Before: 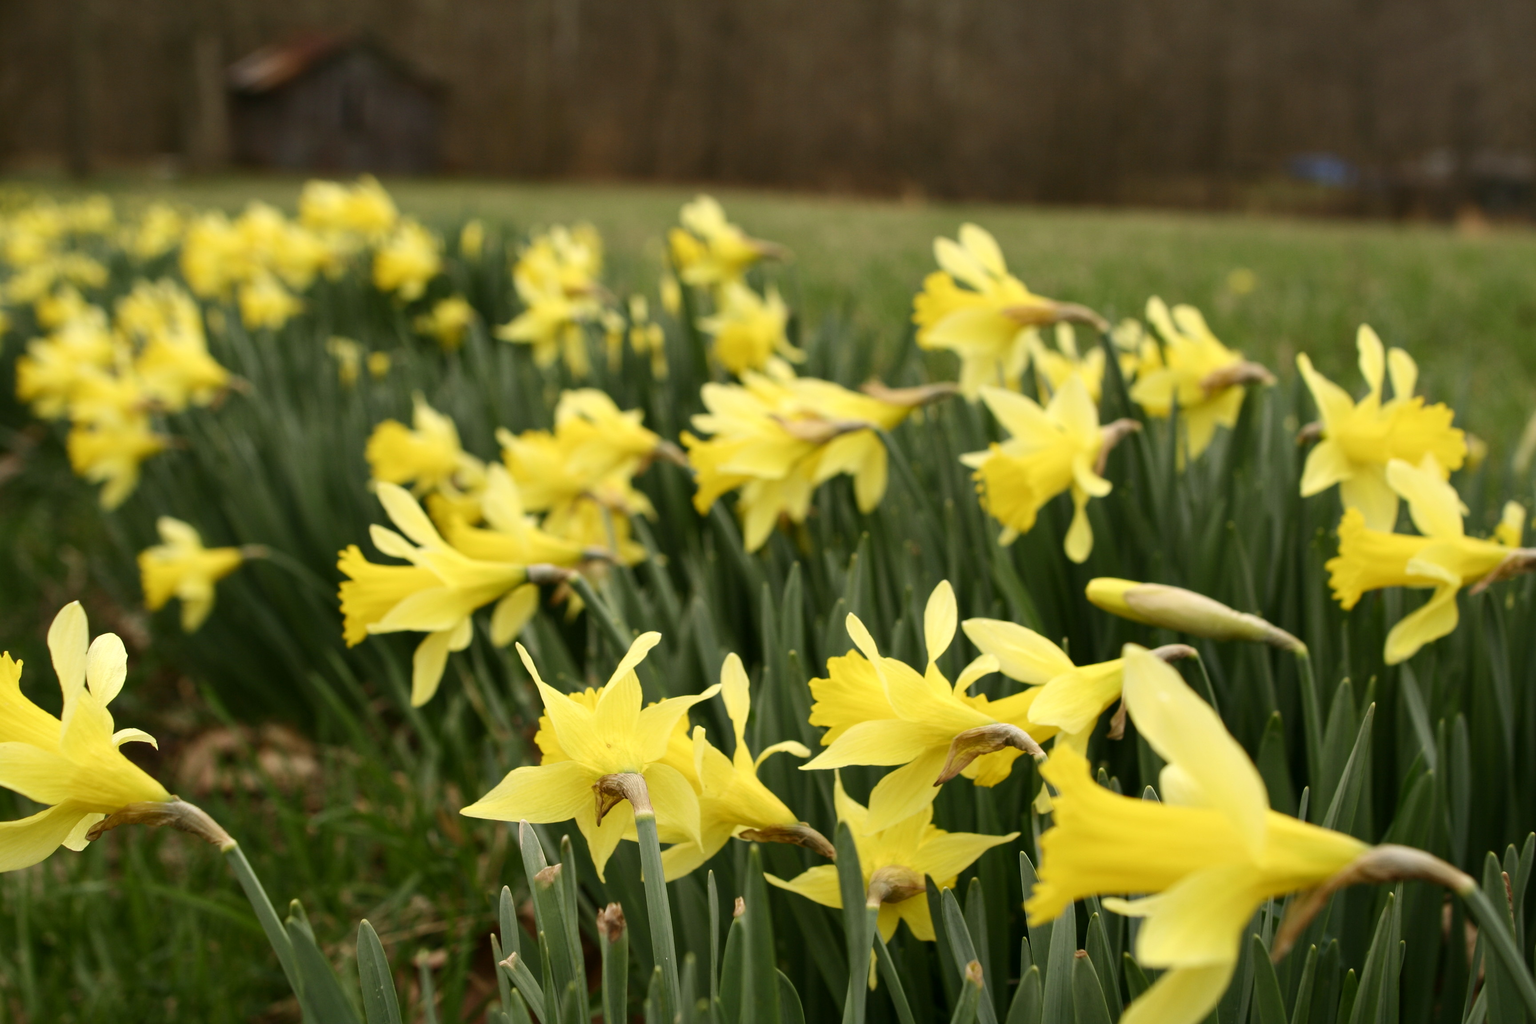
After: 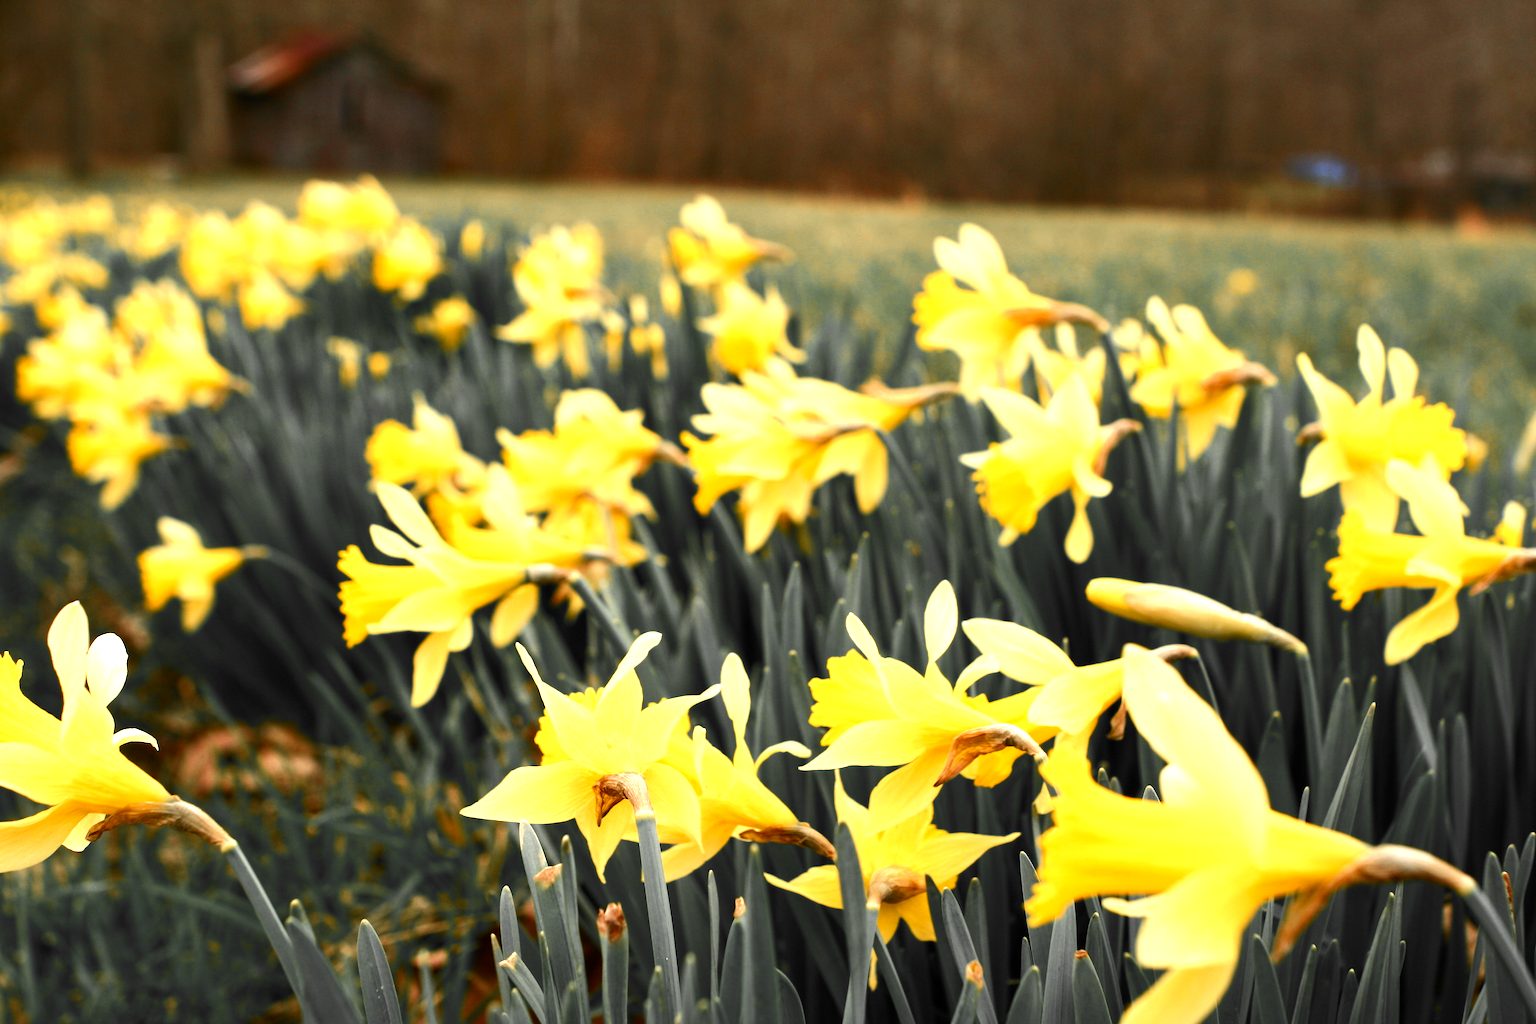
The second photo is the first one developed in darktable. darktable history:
color zones: curves: ch0 [(0, 0.363) (0.128, 0.373) (0.25, 0.5) (0.402, 0.407) (0.521, 0.525) (0.63, 0.559) (0.729, 0.662) (0.867, 0.471)]; ch1 [(0, 0.515) (0.136, 0.618) (0.25, 0.5) (0.378, 0) (0.516, 0) (0.622, 0.593) (0.737, 0.819) (0.87, 0.593)]; ch2 [(0, 0.529) (0.128, 0.471) (0.282, 0.451) (0.386, 0.662) (0.516, 0.525) (0.633, 0.554) (0.75, 0.62) (0.875, 0.441)]
tone equalizer: -8 EV -0.453 EV, -7 EV -0.356 EV, -6 EV -0.302 EV, -5 EV -0.225 EV, -3 EV 0.229 EV, -2 EV 0.348 EV, -1 EV 0.374 EV, +0 EV 0.417 EV, edges refinement/feathering 500, mask exposure compensation -1.57 EV, preserve details no
exposure: exposure 0.666 EV, compensate highlight preservation false
